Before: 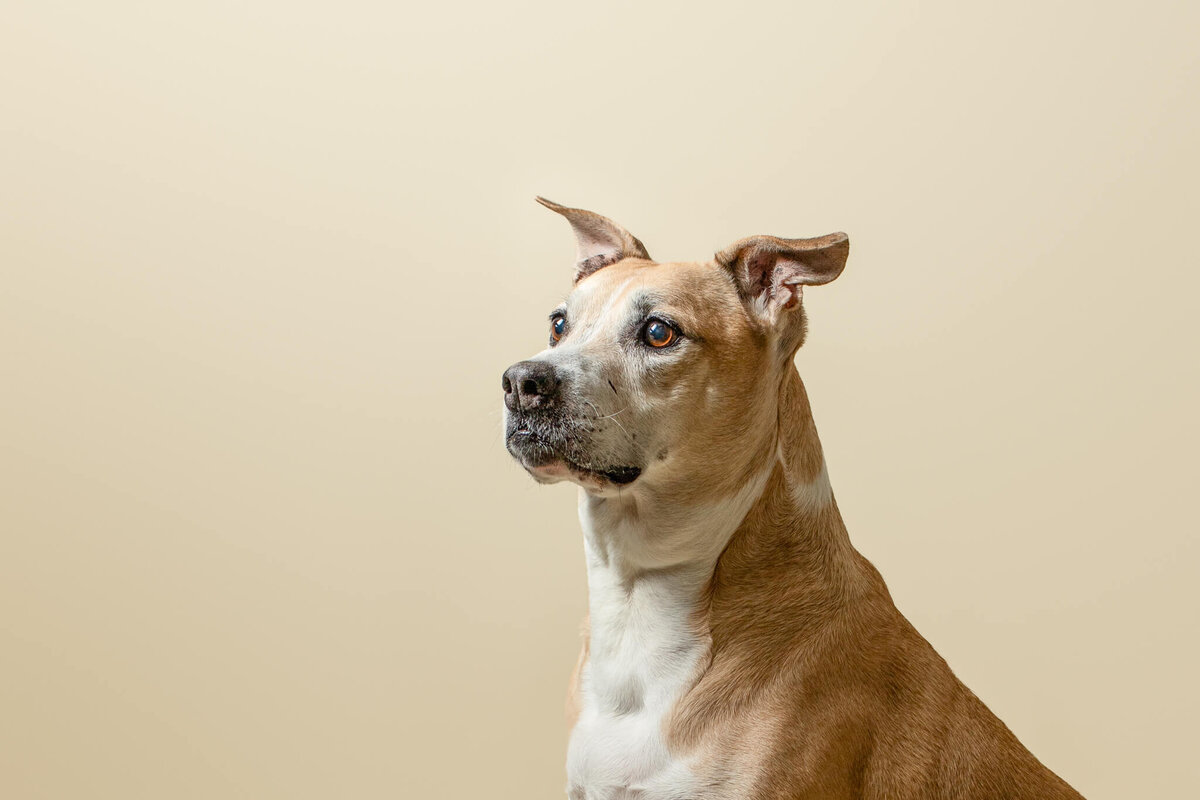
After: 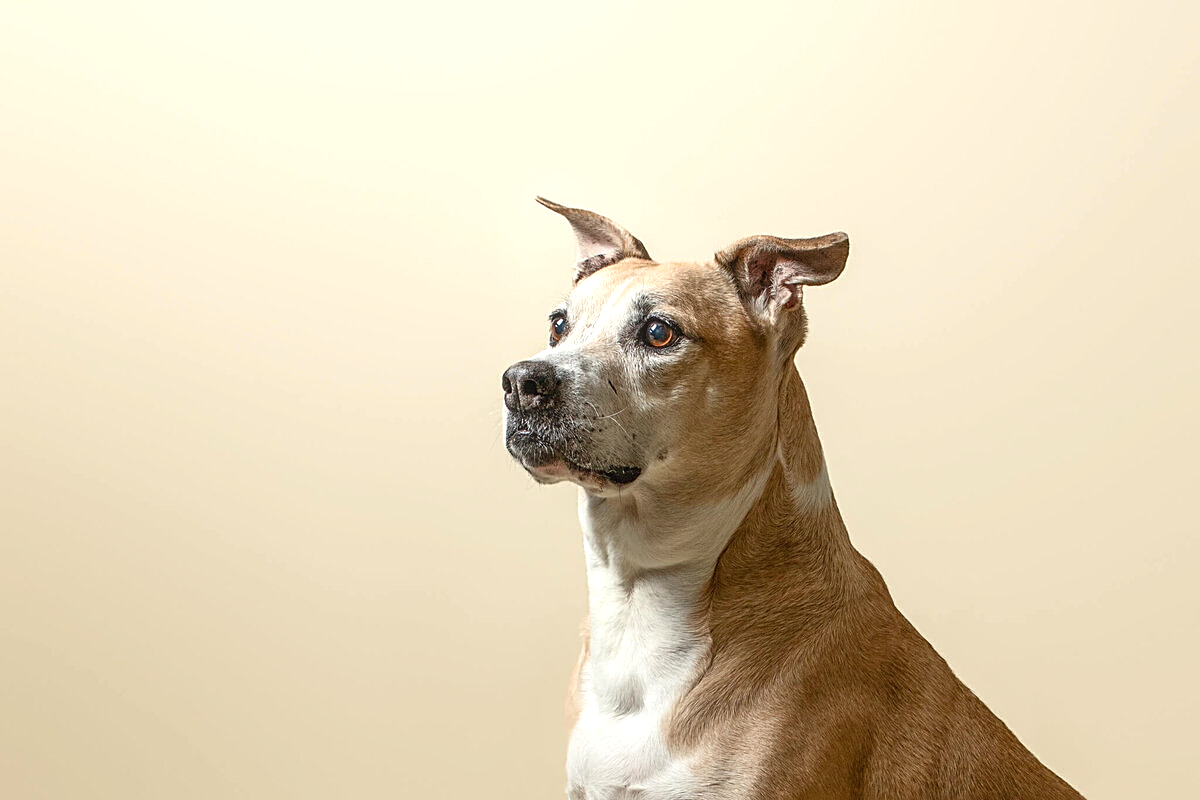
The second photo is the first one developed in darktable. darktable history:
color balance rgb: shadows lift › luminance -20.335%, perceptual saturation grading › global saturation 0.337%, contrast -9.729%
sharpen: on, module defaults
tone equalizer: -8 EV 0.001 EV, -7 EV -0.002 EV, -6 EV 0.002 EV, -5 EV -0.036 EV, -4 EV -0.096 EV, -3 EV -0.15 EV, -2 EV 0.253 EV, -1 EV 0.716 EV, +0 EV 0.501 EV, edges refinement/feathering 500, mask exposure compensation -1.57 EV, preserve details guided filter
haze removal: strength -0.042, compatibility mode true, adaptive false
